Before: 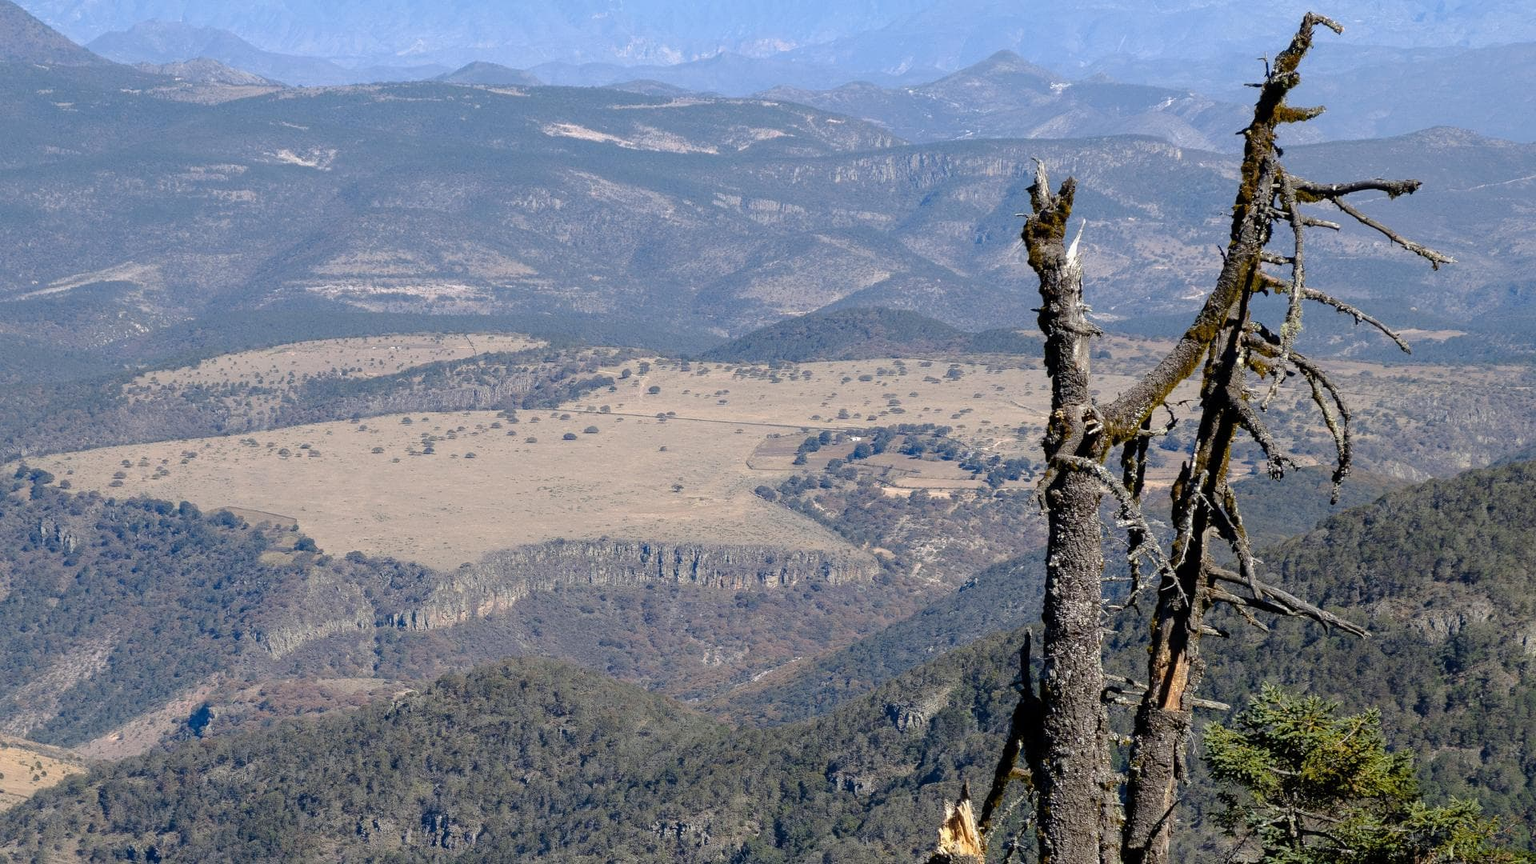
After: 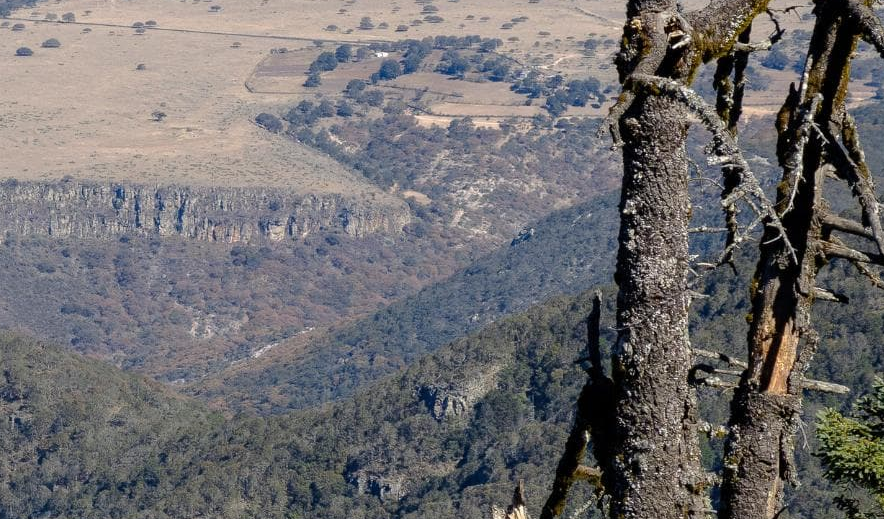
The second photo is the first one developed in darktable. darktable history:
crop: left 35.877%, top 45.752%, right 18.068%, bottom 6.186%
